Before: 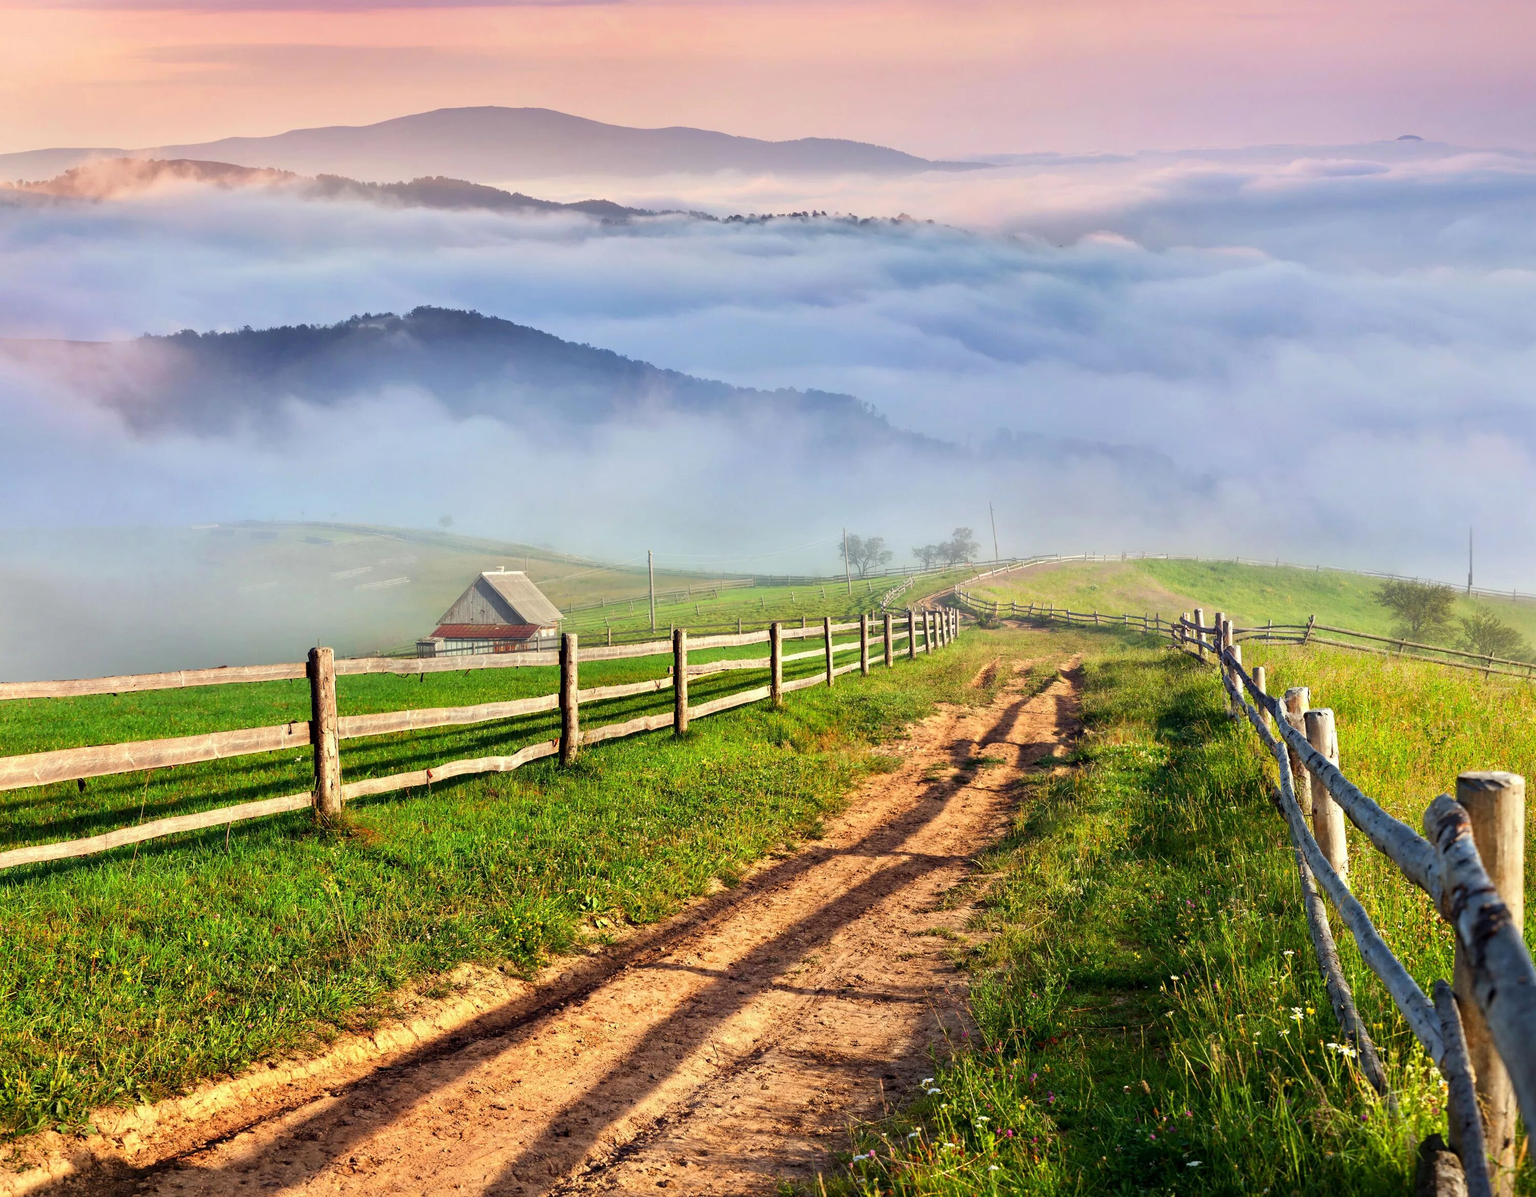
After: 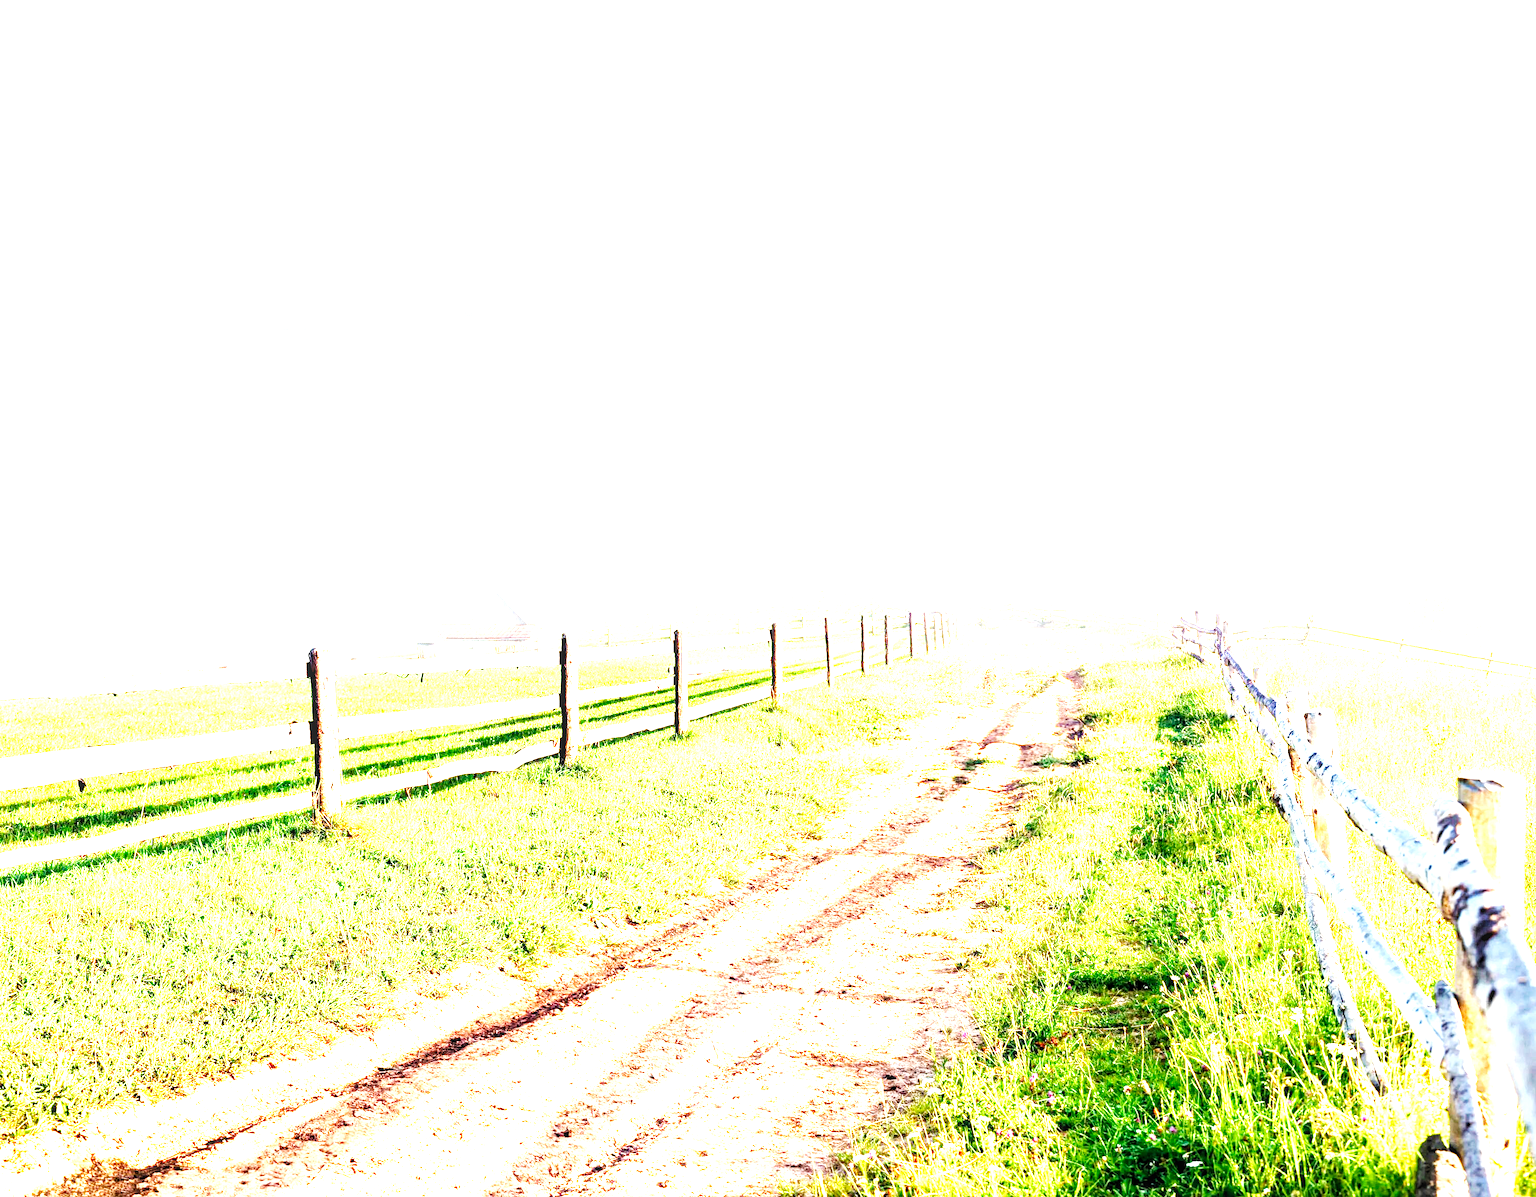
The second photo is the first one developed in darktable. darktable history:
local contrast: on, module defaults
base curve: curves: ch0 [(0, 0) (0.007, 0.004) (0.027, 0.03) (0.046, 0.07) (0.207, 0.54) (0.442, 0.872) (0.673, 0.972) (1, 1)], preserve colors none
exposure: black level correction 0.001, exposure 2.635 EV, compensate highlight preservation false
levels: black 8.56%, white 99.95%, levels [0.062, 0.494, 0.925]
contrast brightness saturation: saturation -0.058
